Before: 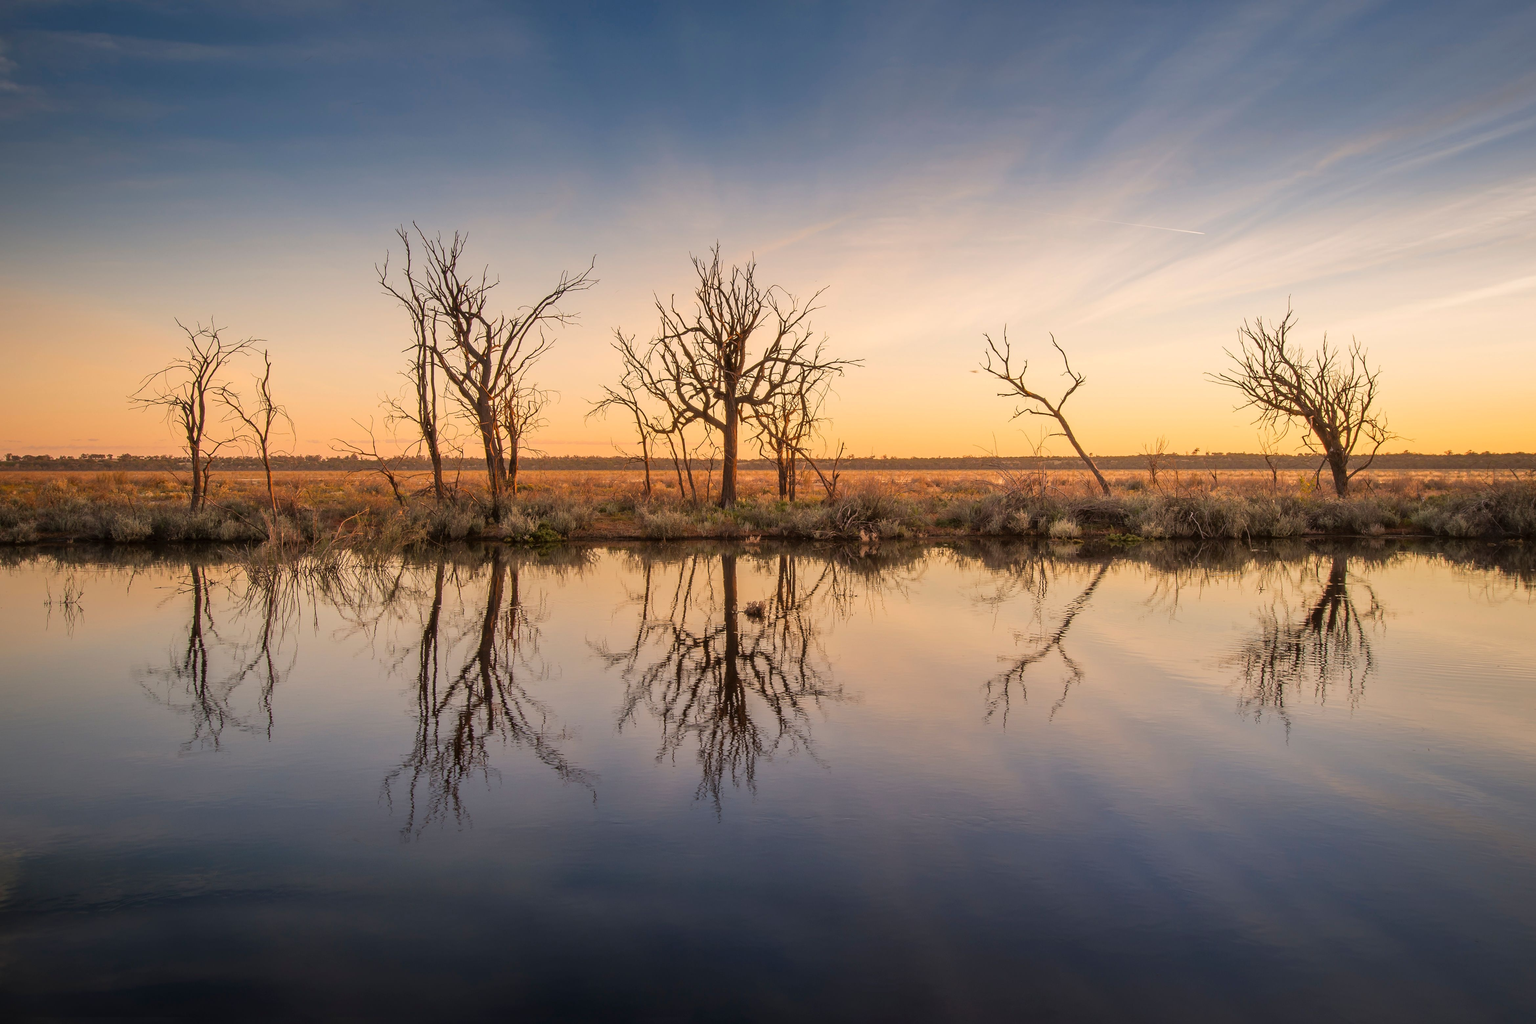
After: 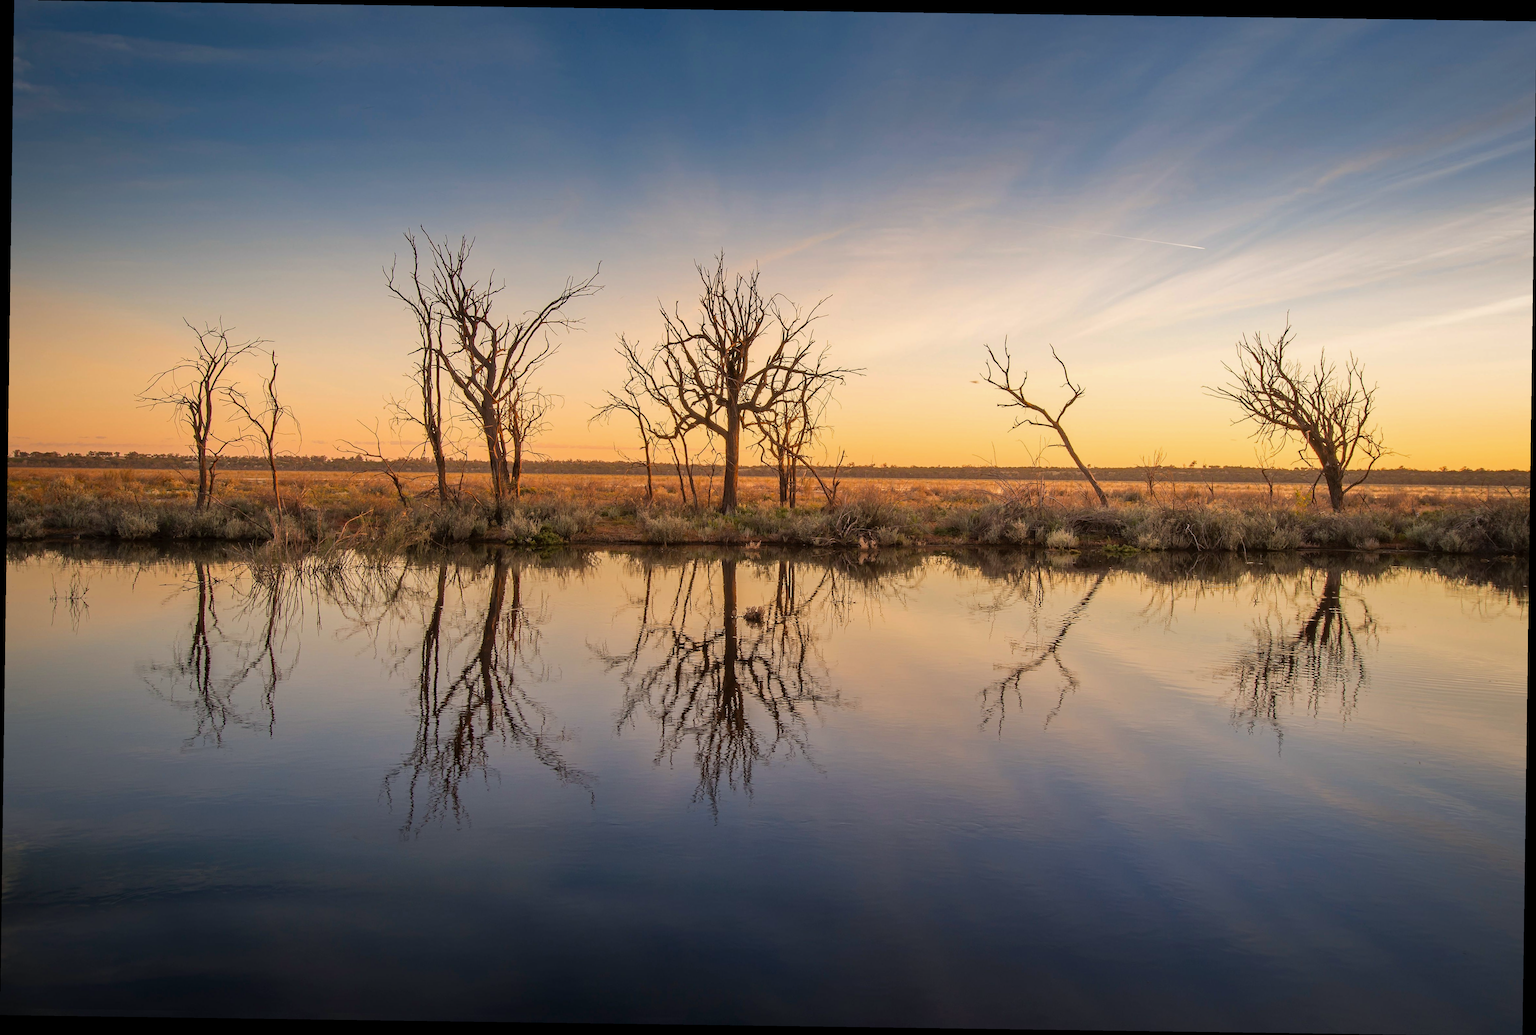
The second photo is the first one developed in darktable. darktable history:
haze removal: compatibility mode true, adaptive false
rotate and perspective: rotation 0.8°, automatic cropping off
white balance: red 0.978, blue 0.999
